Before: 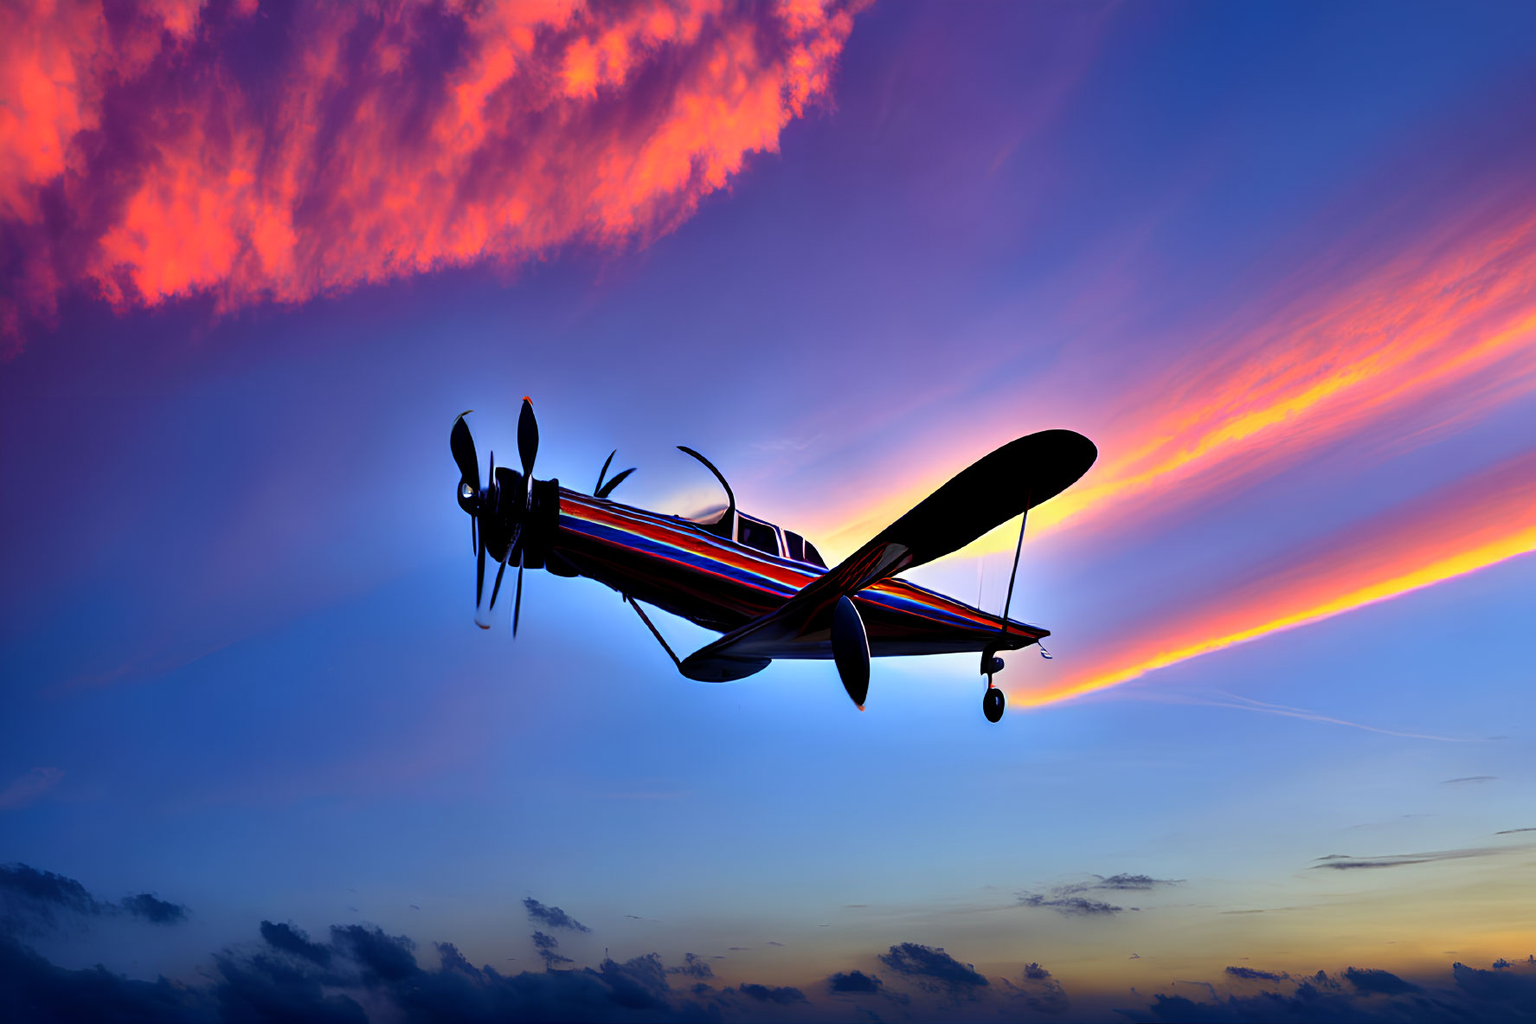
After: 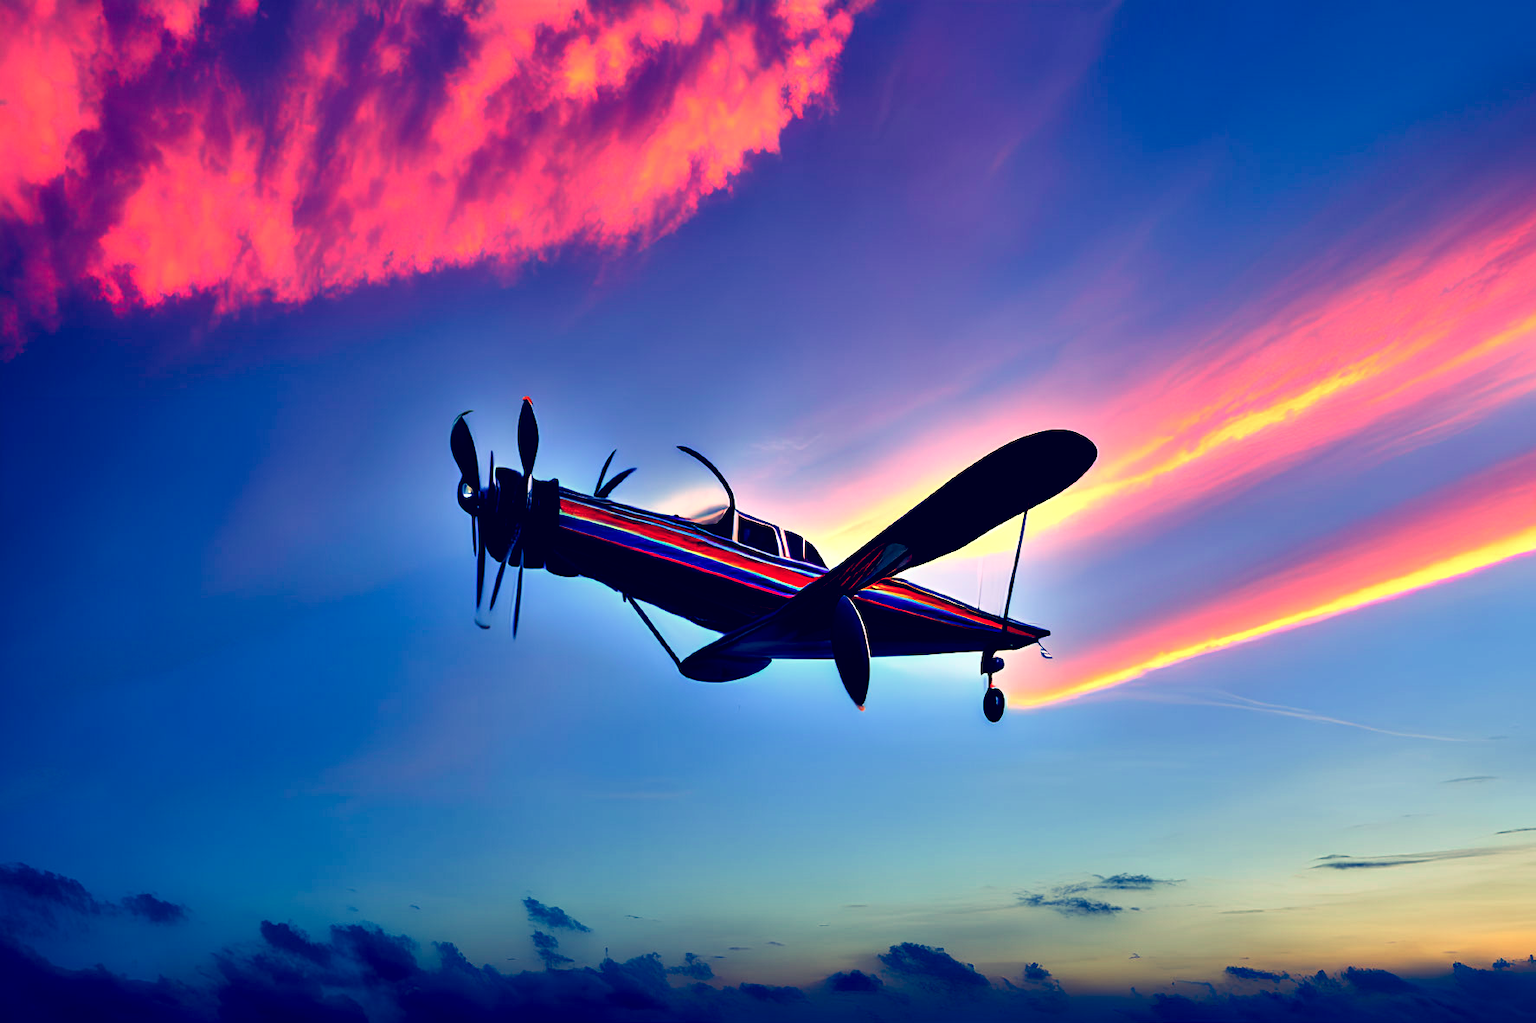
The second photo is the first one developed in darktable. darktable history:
tone curve: preserve colors none
color look up table: target L [92.2, 82.98, 67.16, 46.47, 200, 100, 95.94, 89.07, 79.45, 77.46, 68.4, 59.35, 60.78, 53.22, 35.38, 63.11, 61.46, 41.53, 35.47, 26, 80.01, 80.15, 58.43, 52.65, 0 ×25], target a [3.197, -20.85, -50.73, -25.6, 0, 0, -0.099, -1.524, 19.01, 27.96, 44.07, -8.236, 67.13, 70.91, 15.09, 1.154, 66.2, 1.974, -6.857, 21.77, -40.56, 0.522, -31.04, -16.85, 0 ×25], target b [10.9, 54.68, 28.69, 11.75, 0, 0, 6.493, 59.65, 67.4, 26.28, 58.09, 1.689, 18.36, 26.64, -2.379, -13.12, -1.867, -45.51, -15.1, -38.18, 9.657, 13.51, -17.46, -20.48, 0 ×25], num patches 24
